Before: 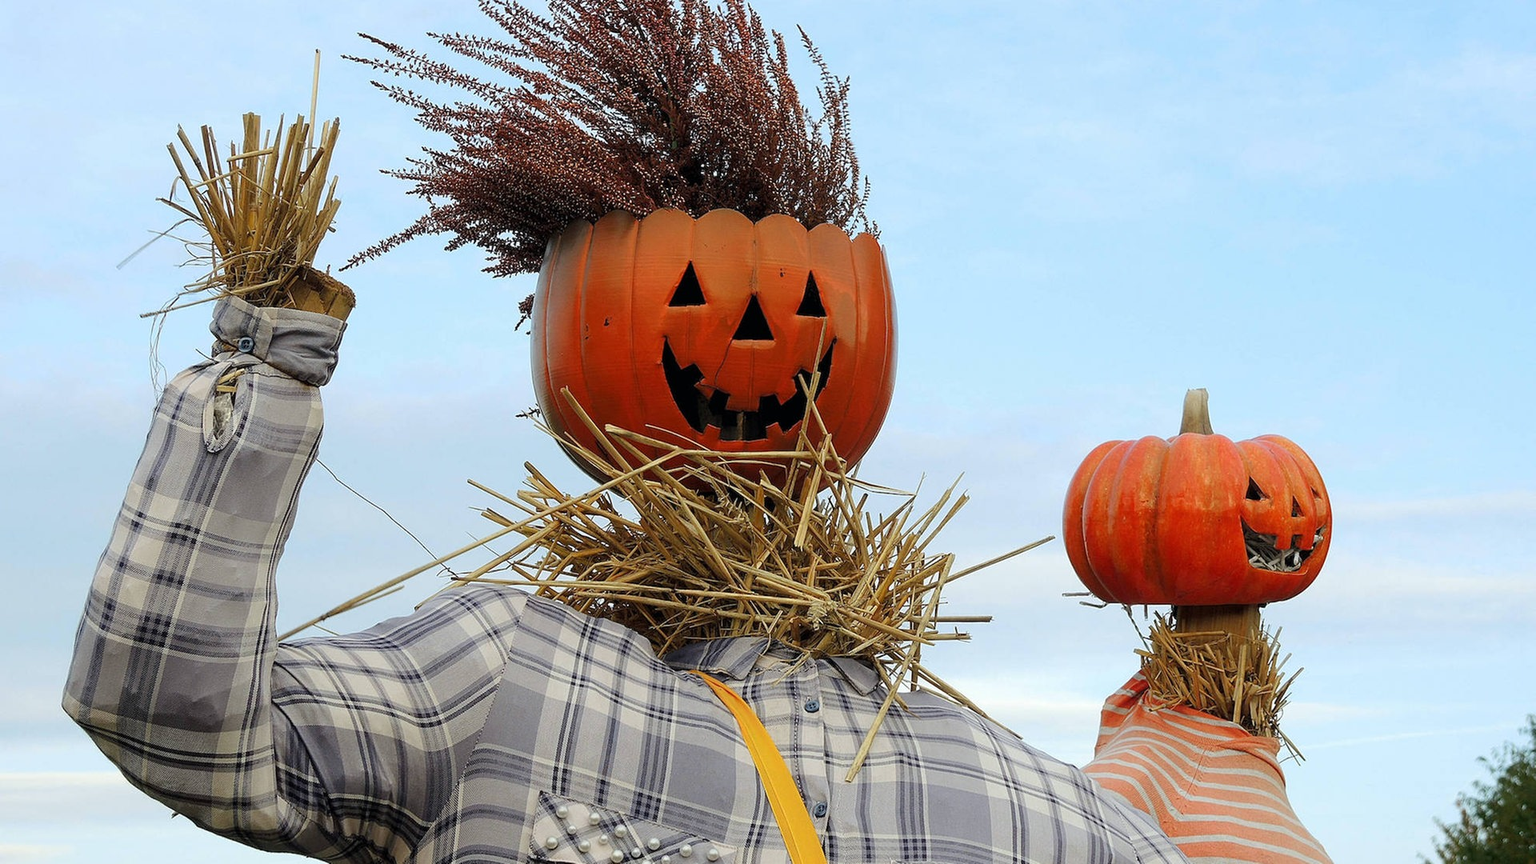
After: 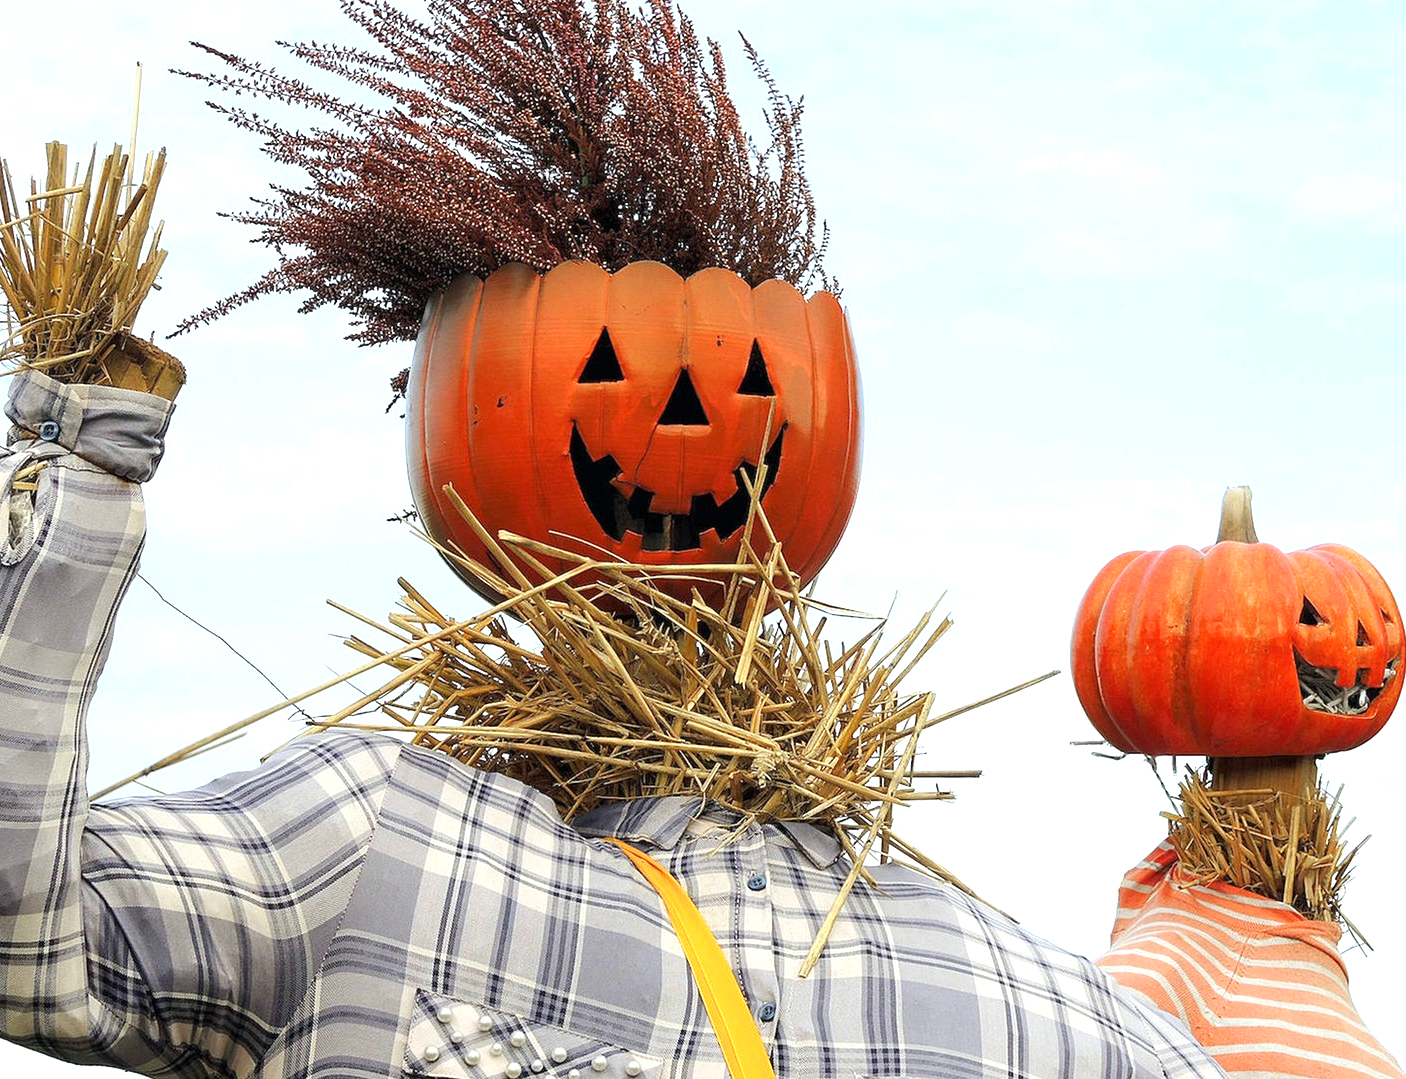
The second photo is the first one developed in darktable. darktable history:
exposure: exposure 0.785 EV, compensate highlight preservation false
crop: left 13.443%, right 13.31%
